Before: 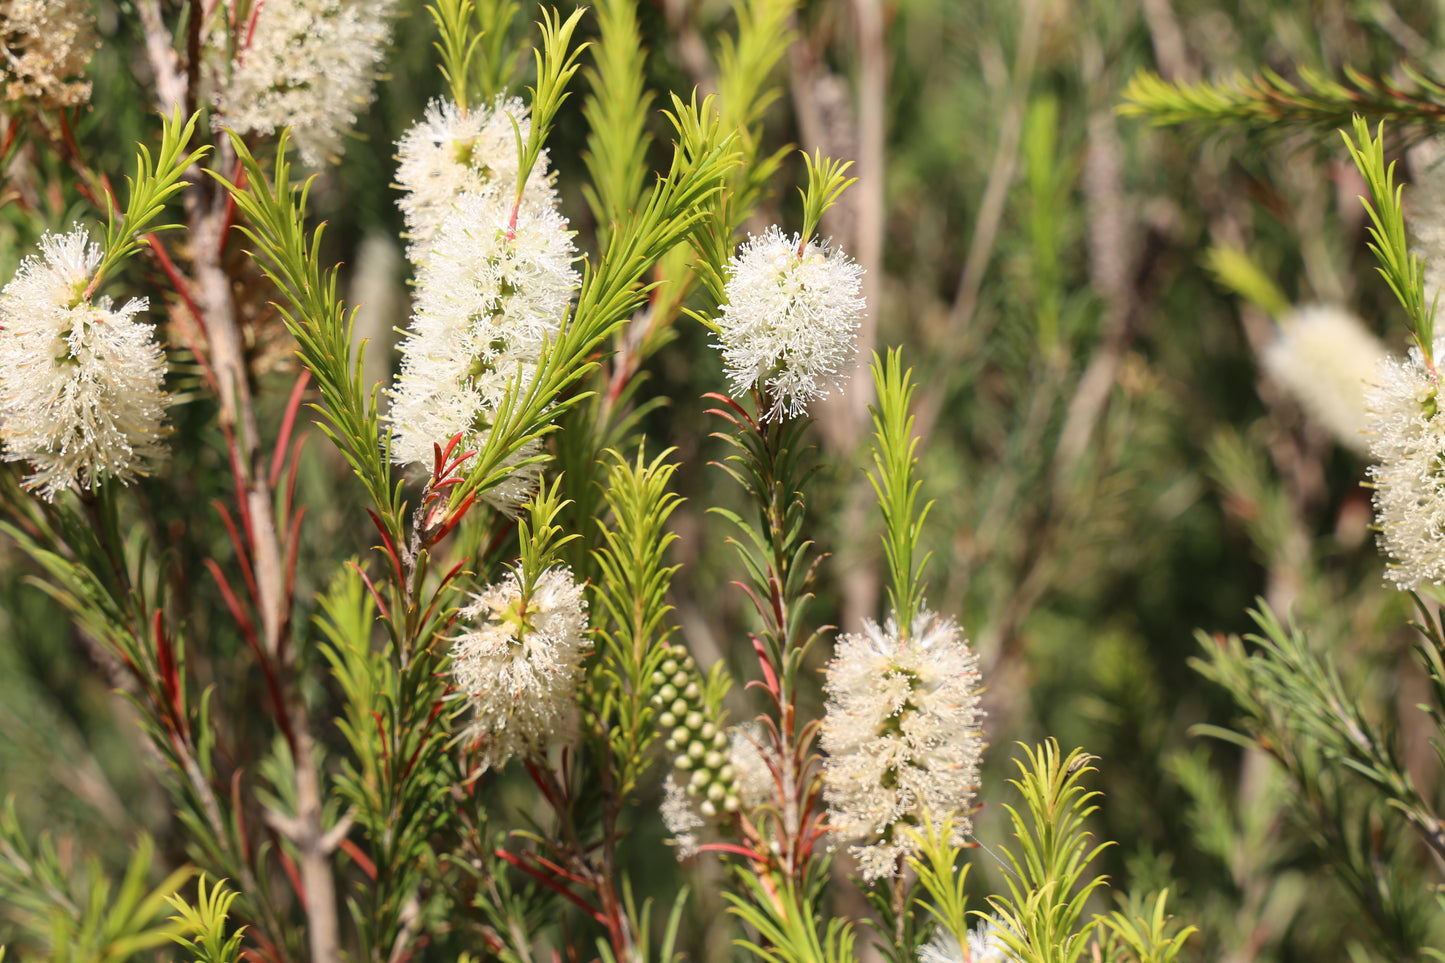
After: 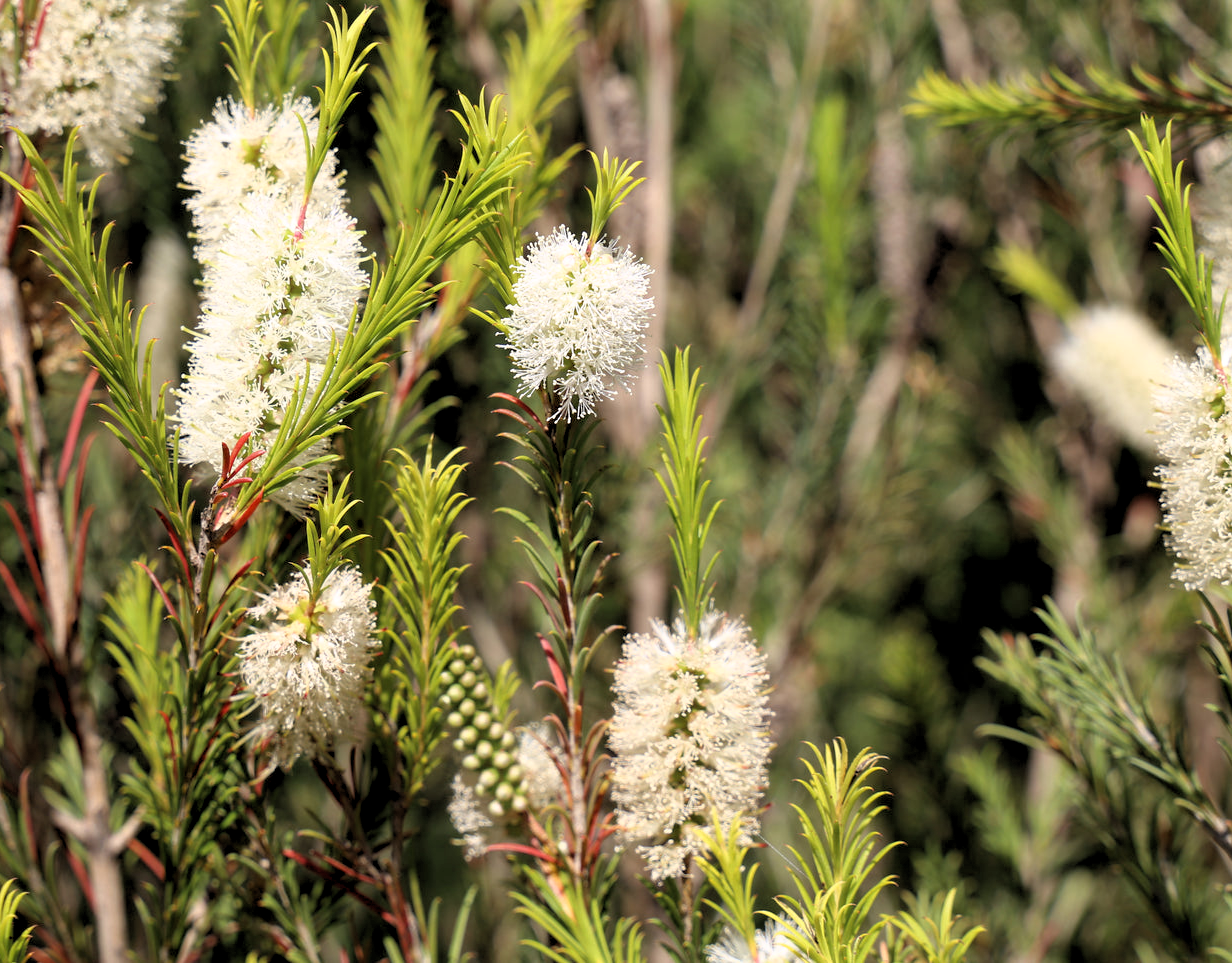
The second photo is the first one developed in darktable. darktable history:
base curve: curves: ch0 [(0.017, 0) (0.425, 0.441) (0.844, 0.933) (1, 1)]
crop and rotate: left 14.697%
